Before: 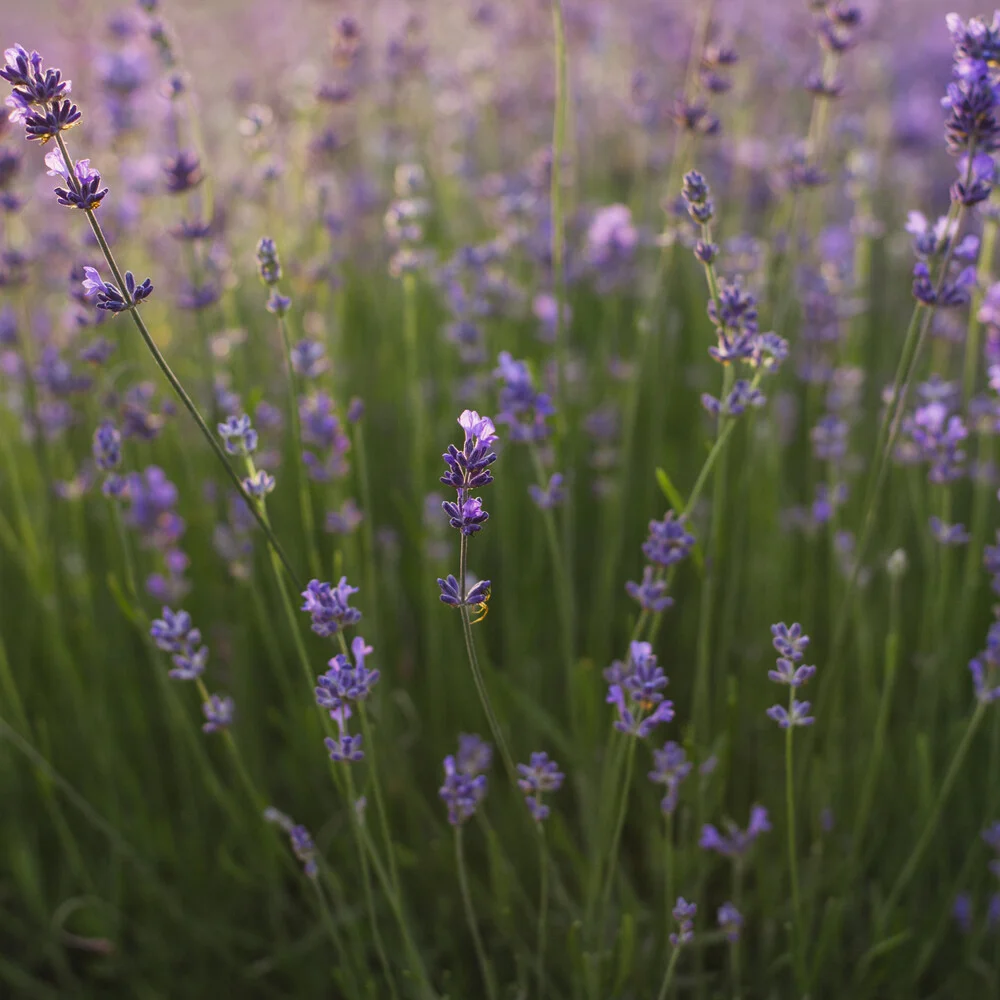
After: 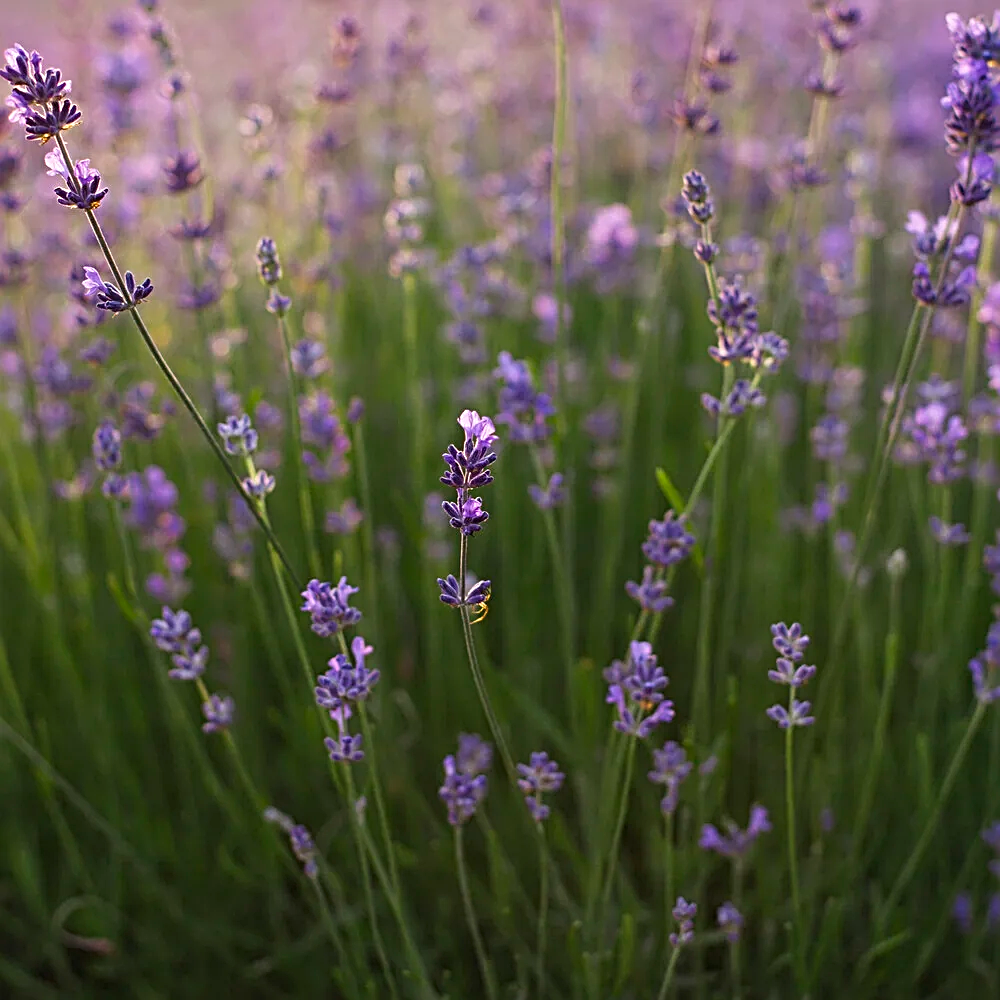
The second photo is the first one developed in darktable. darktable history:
sharpen: radius 3.025, amount 0.757
white balance: red 1.004, blue 1.024
